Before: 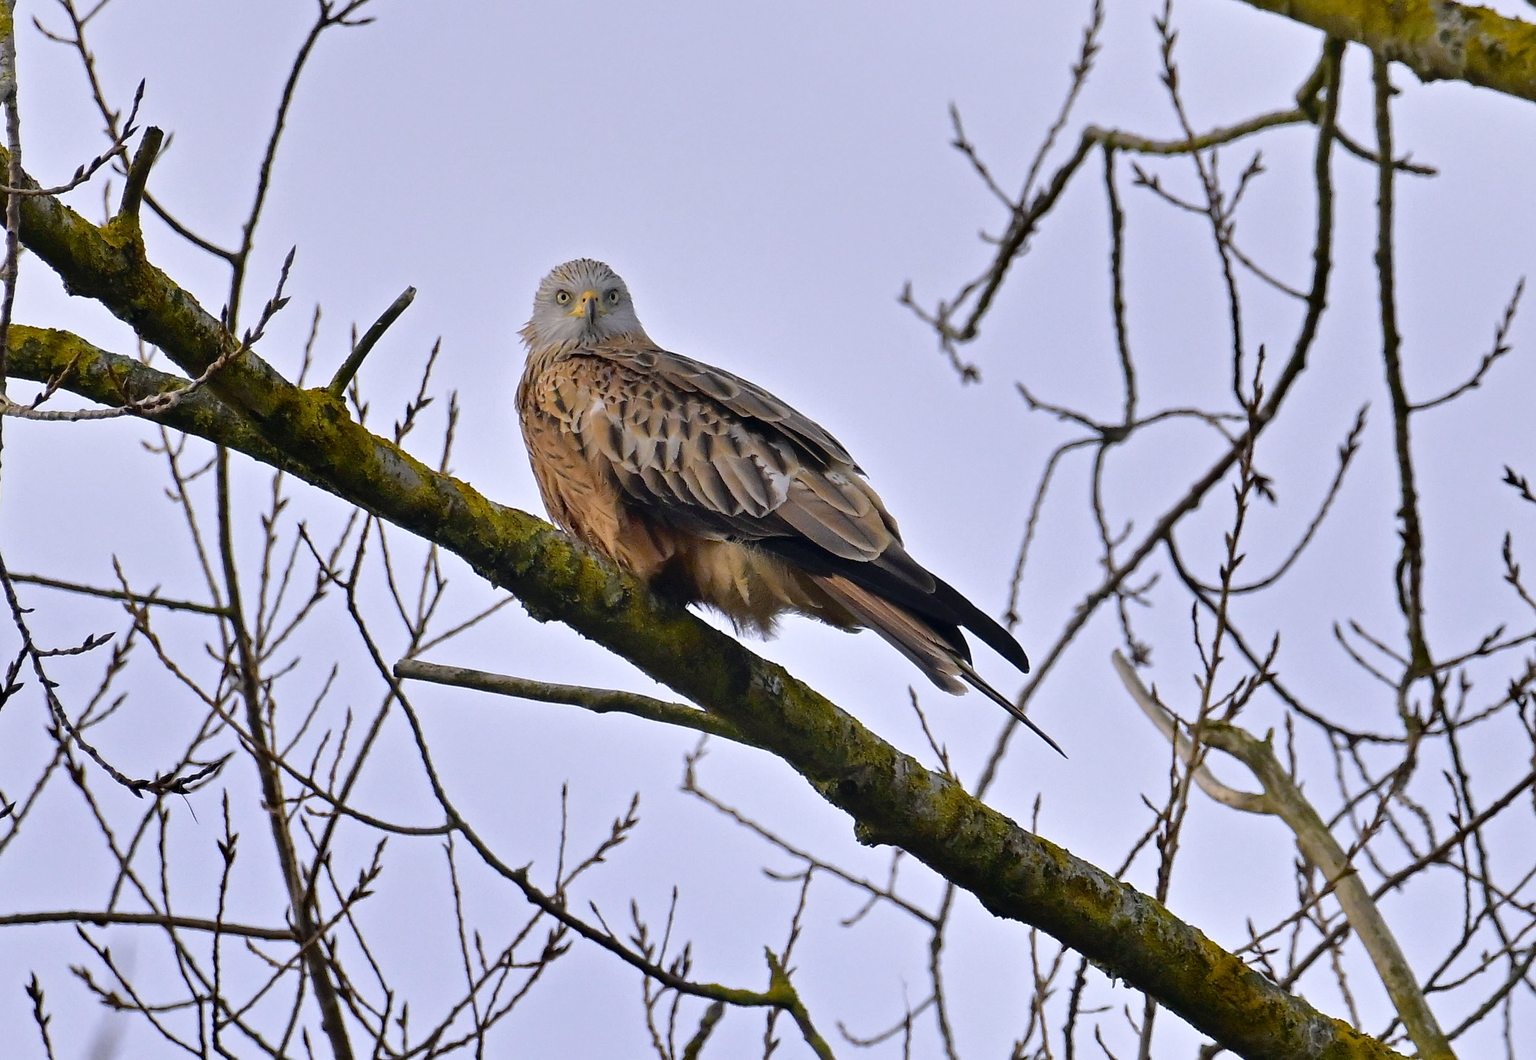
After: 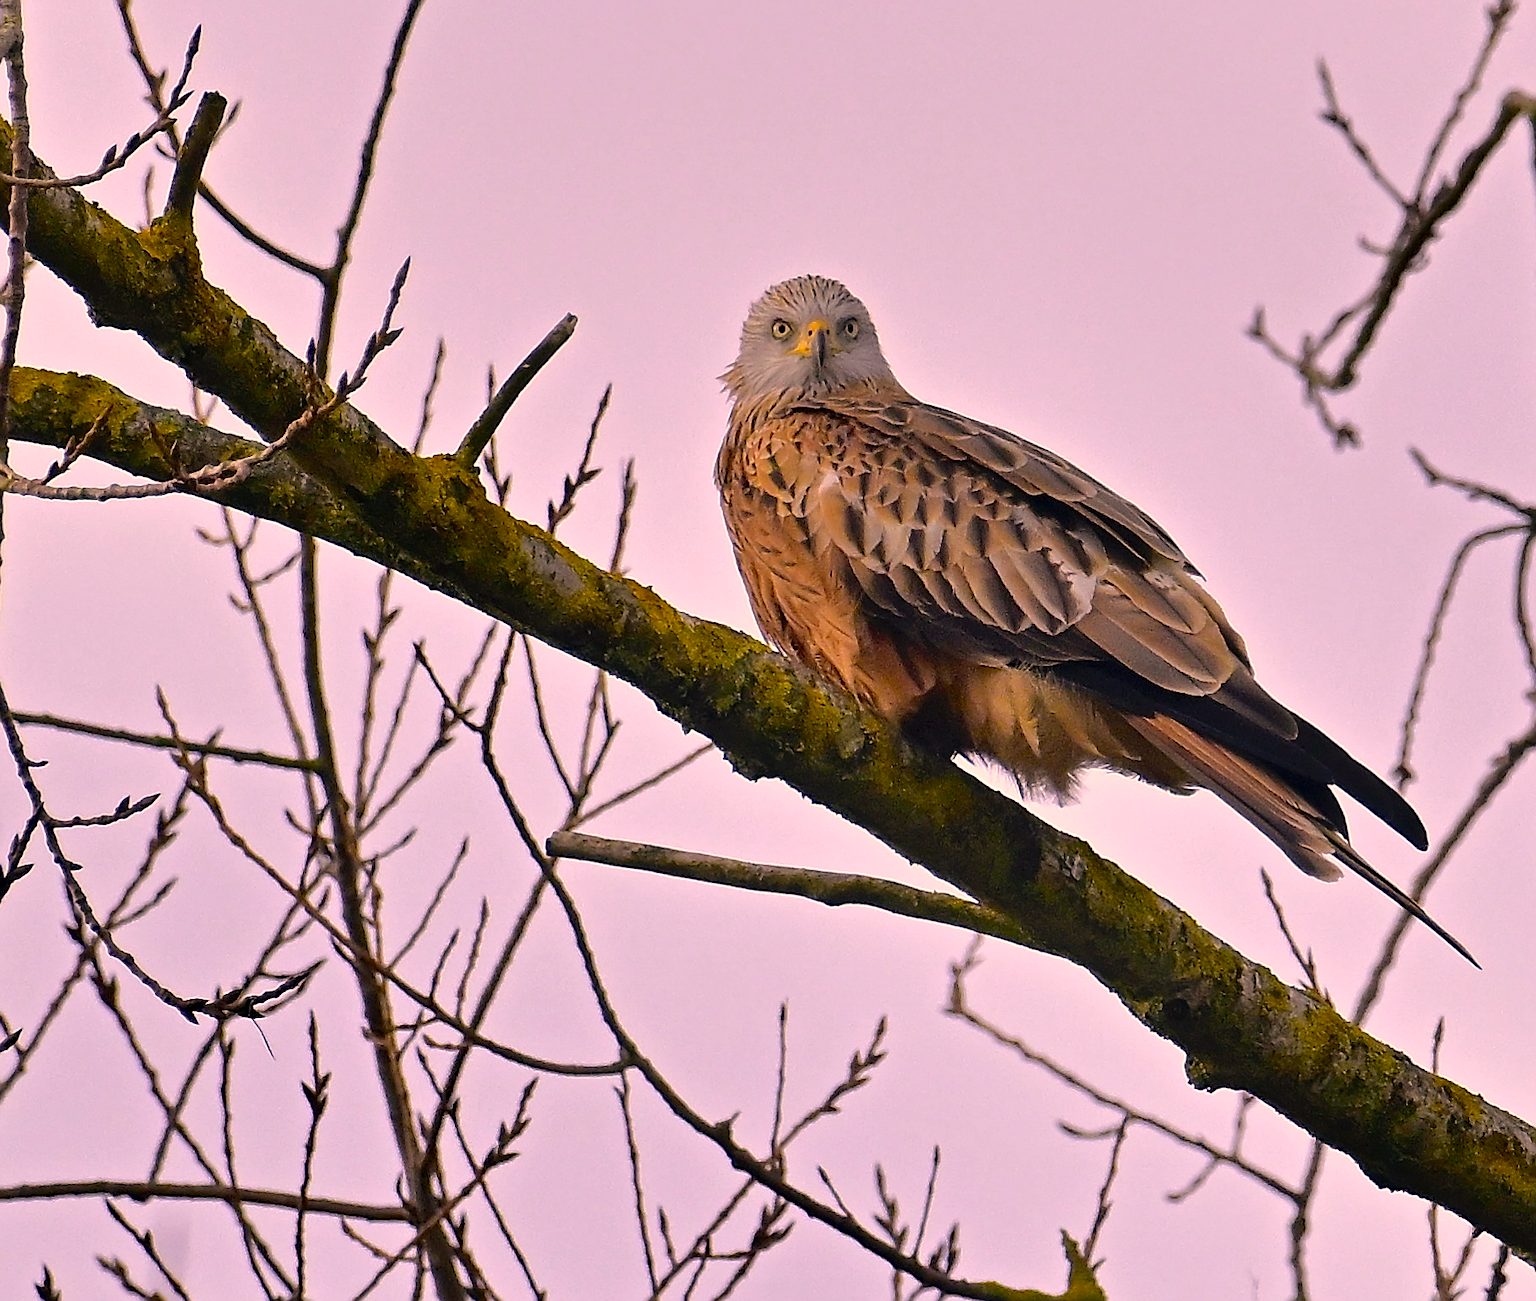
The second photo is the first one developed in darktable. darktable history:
crop: top 5.737%, right 27.909%, bottom 5.757%
color correction: highlights a* 17.76, highlights b* 18.5
sharpen: on, module defaults
